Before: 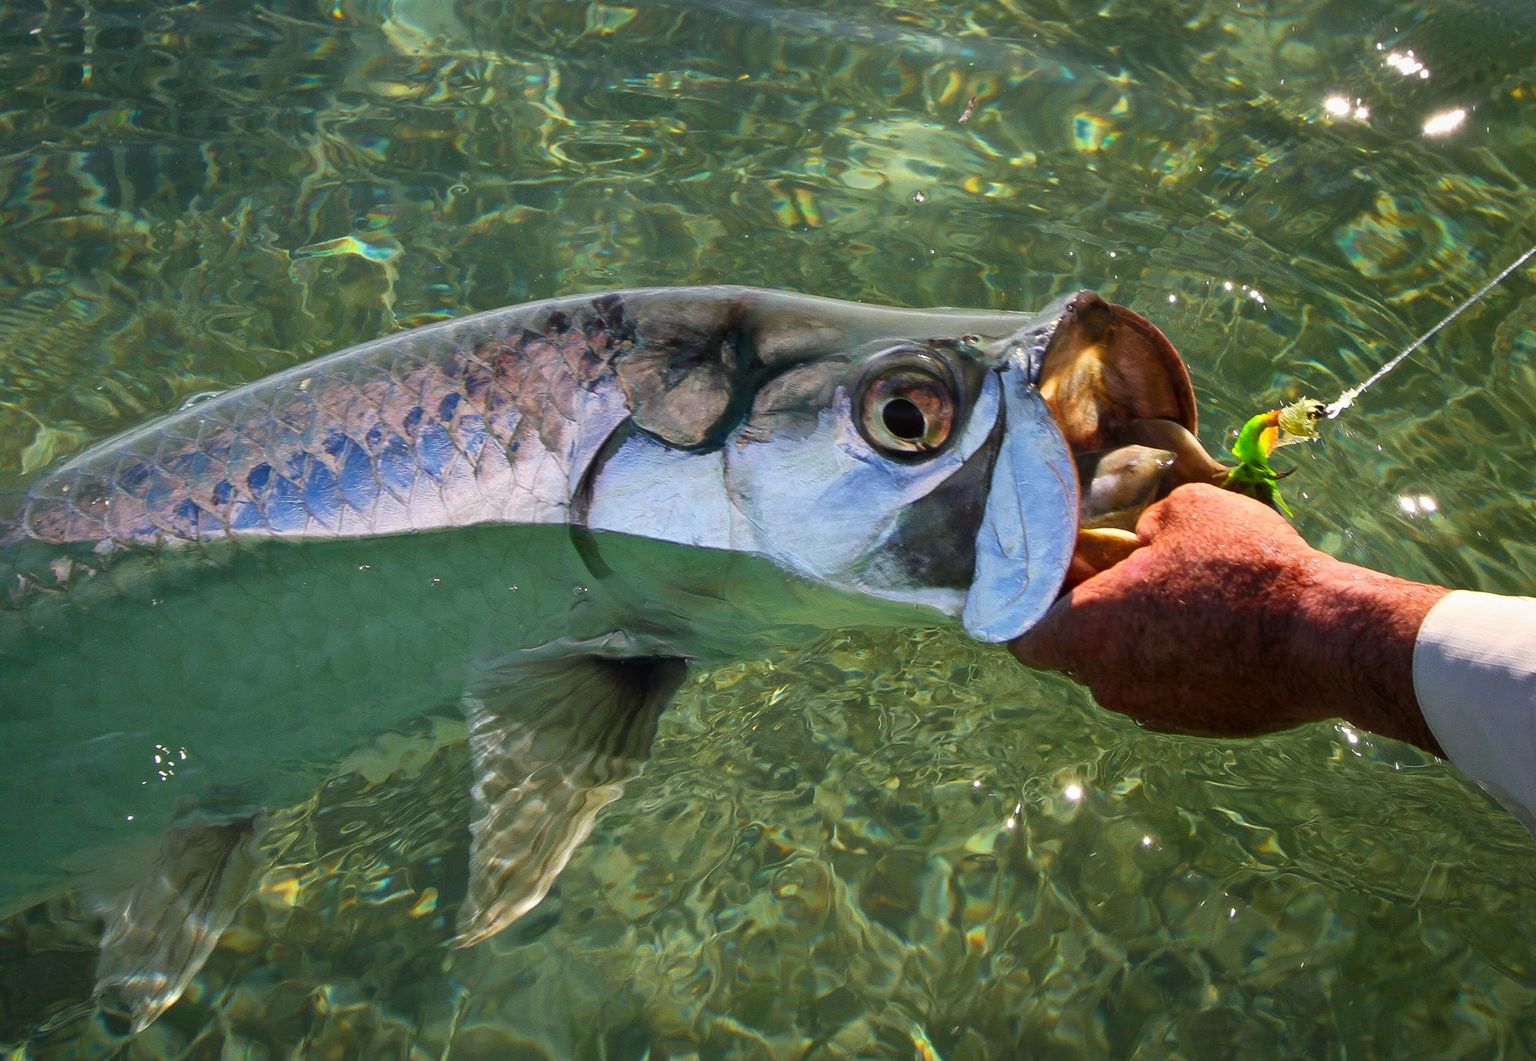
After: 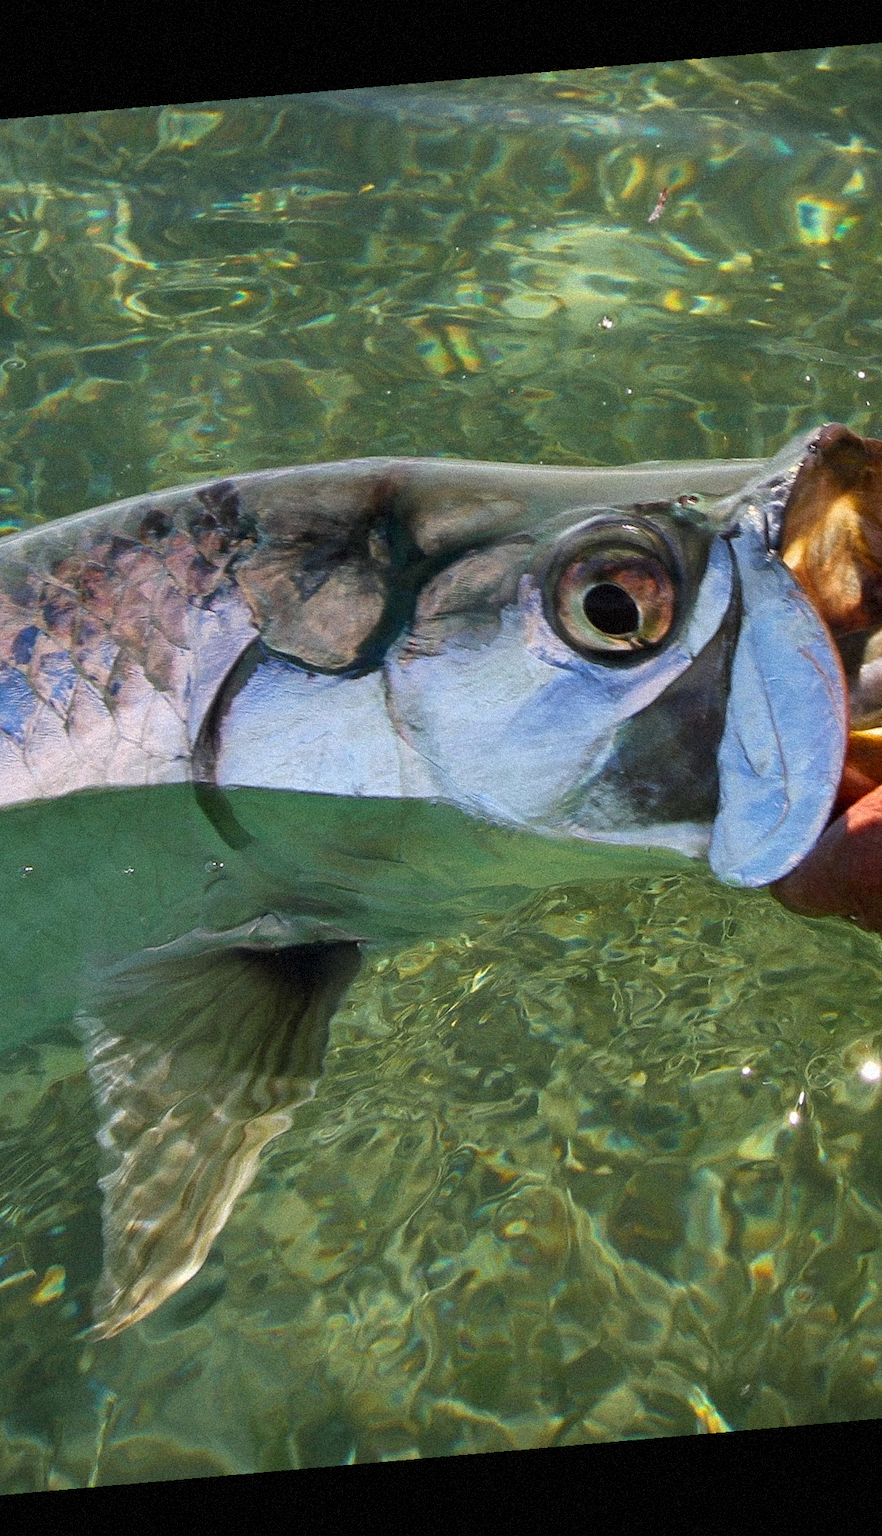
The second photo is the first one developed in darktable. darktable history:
rotate and perspective: rotation -4.98°, automatic cropping off
grain: coarseness 9.38 ISO, strength 34.99%, mid-tones bias 0%
crop: left 28.583%, right 29.231%
